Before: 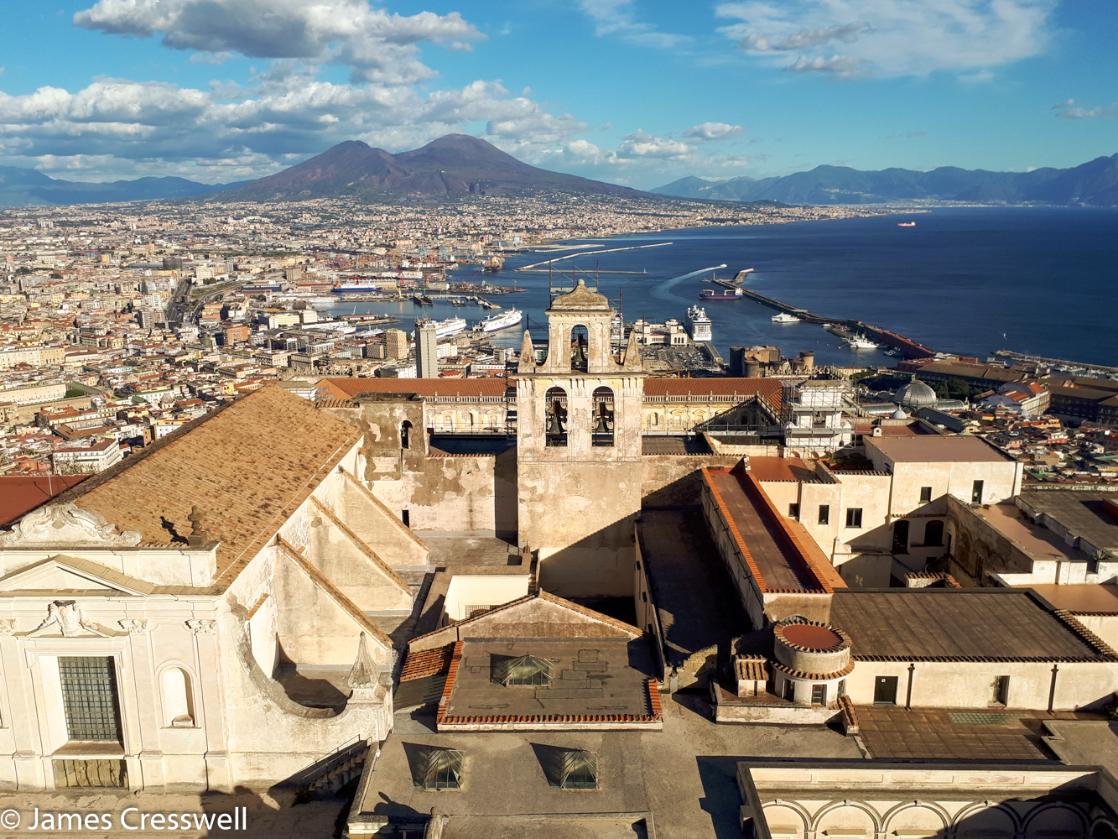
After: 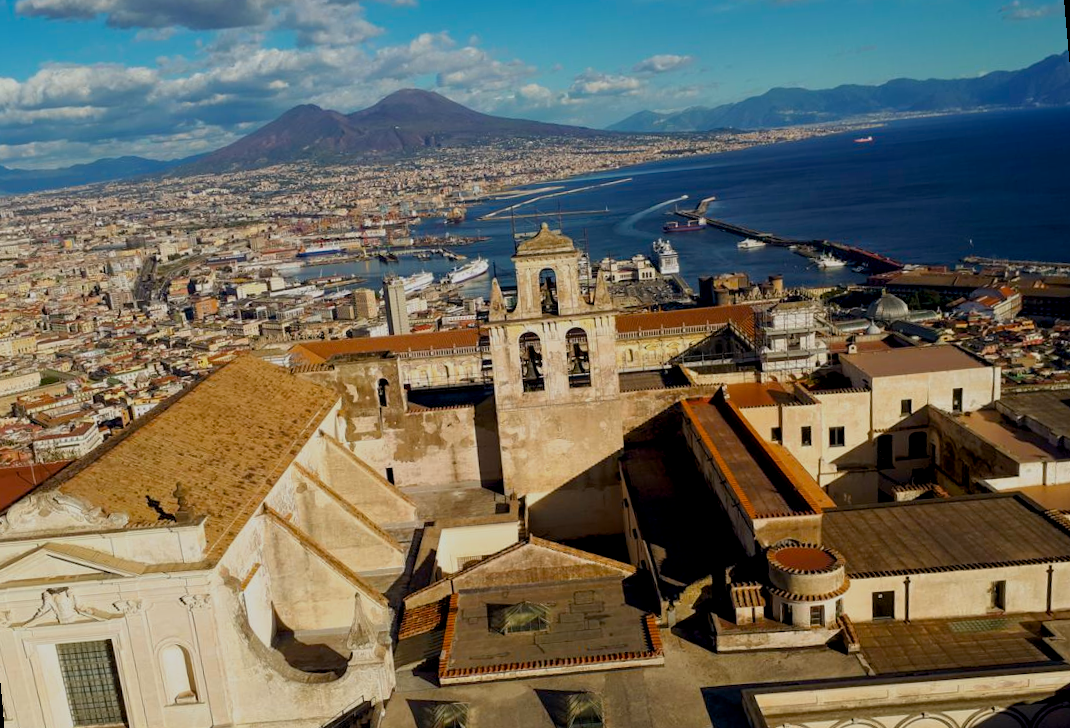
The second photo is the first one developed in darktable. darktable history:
rotate and perspective: rotation -5°, crop left 0.05, crop right 0.952, crop top 0.11, crop bottom 0.89
color balance rgb: perceptual saturation grading › global saturation 20%, global vibrance 20%
exposure: black level correction 0.009, exposure -0.637 EV, compensate highlight preservation false
